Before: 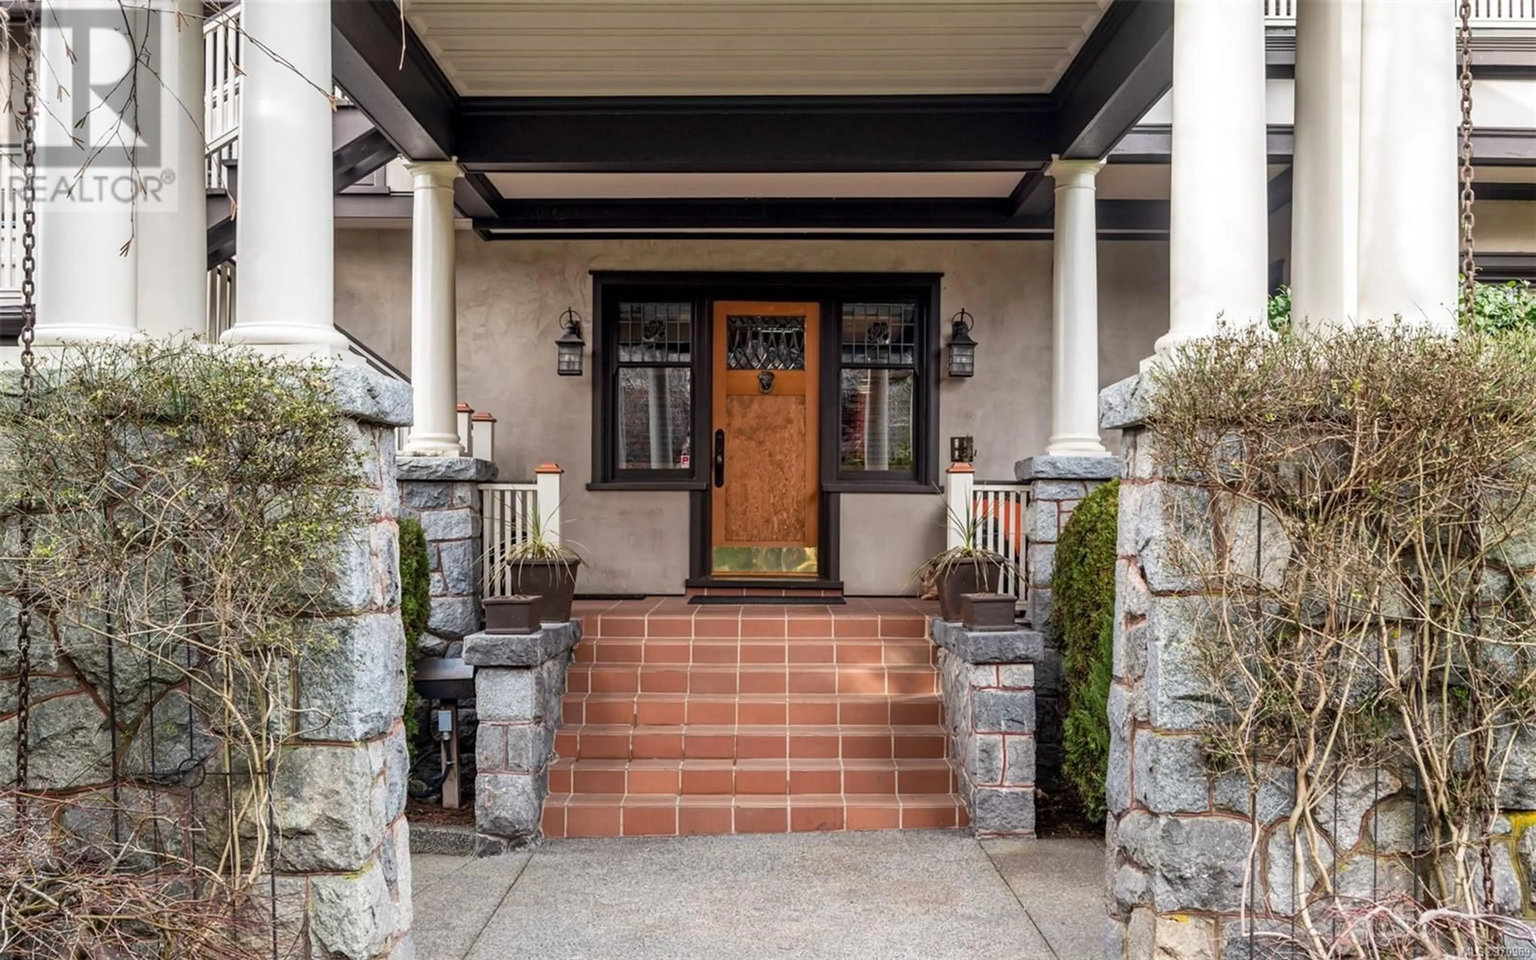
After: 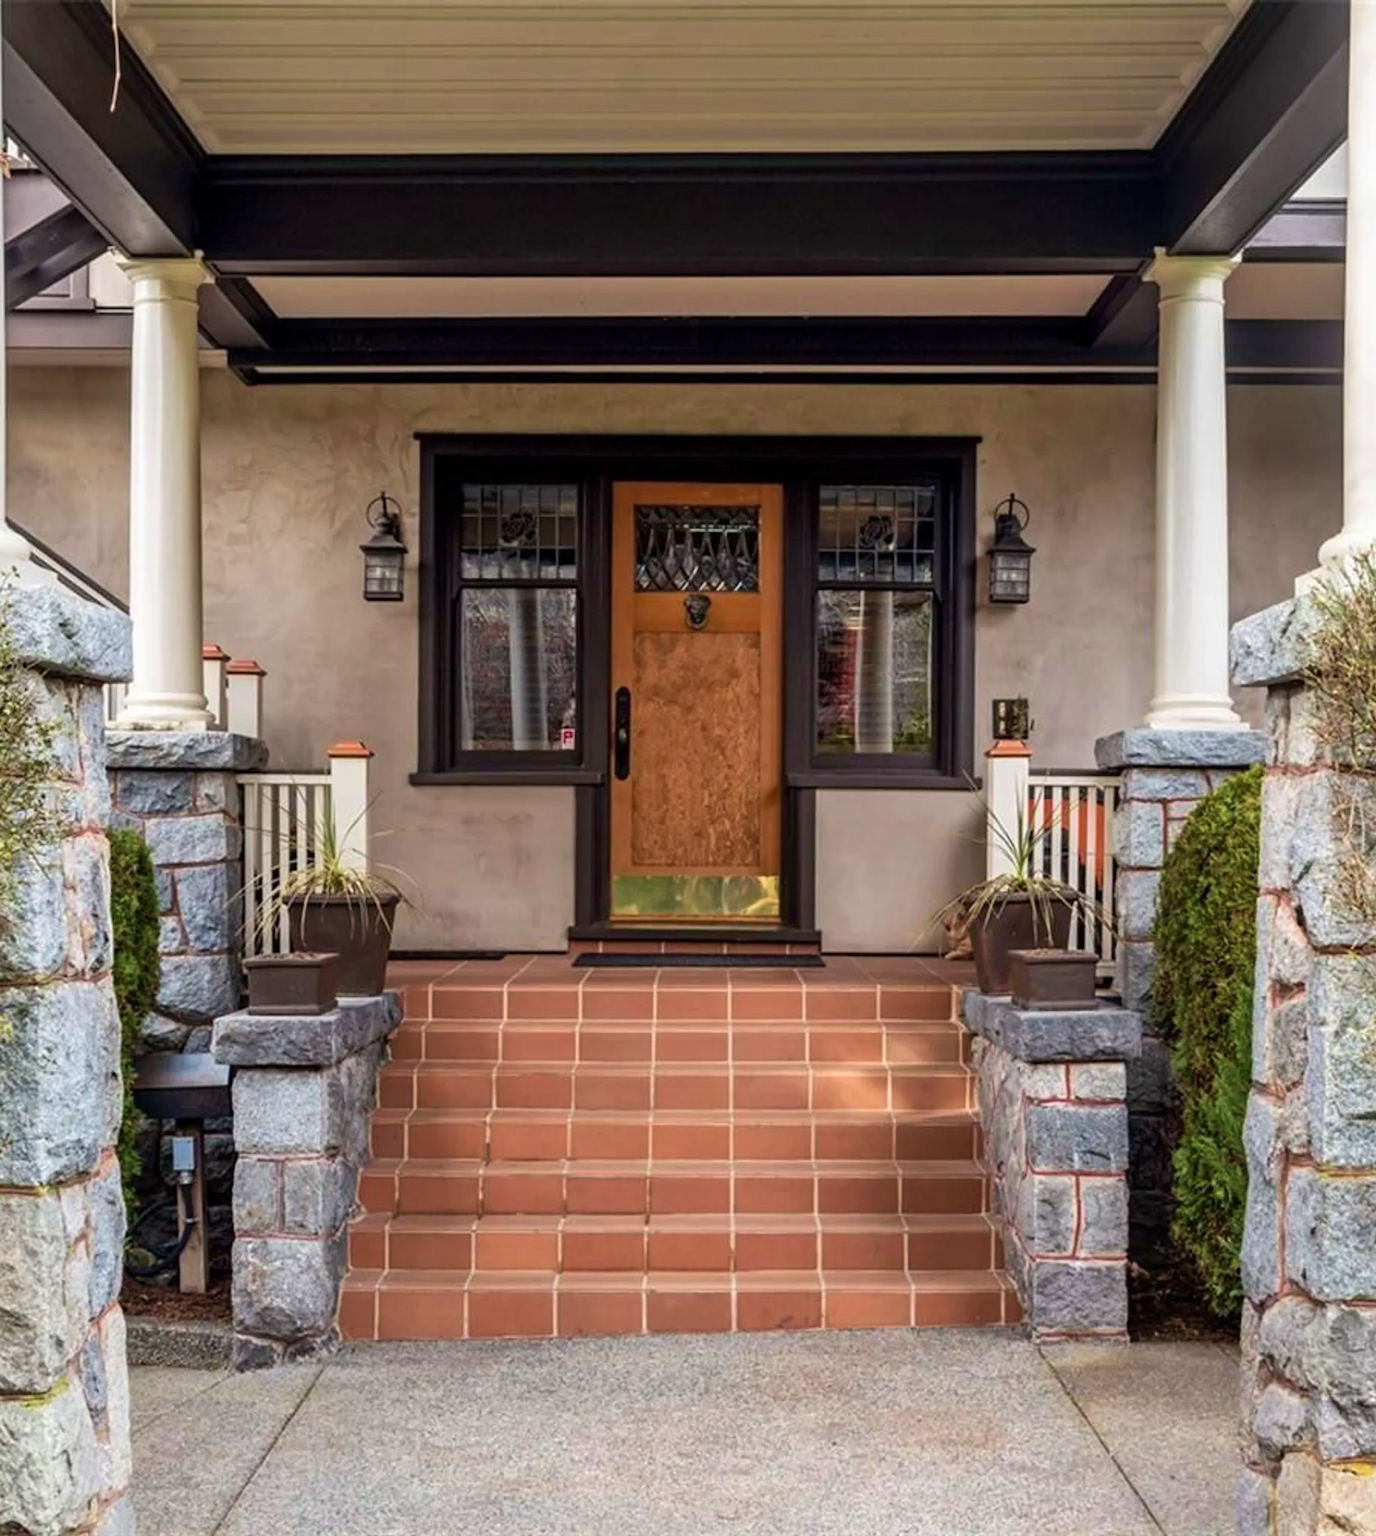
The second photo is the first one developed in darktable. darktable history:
crop: left 21.52%, right 22.441%
velvia: strength 39.03%
